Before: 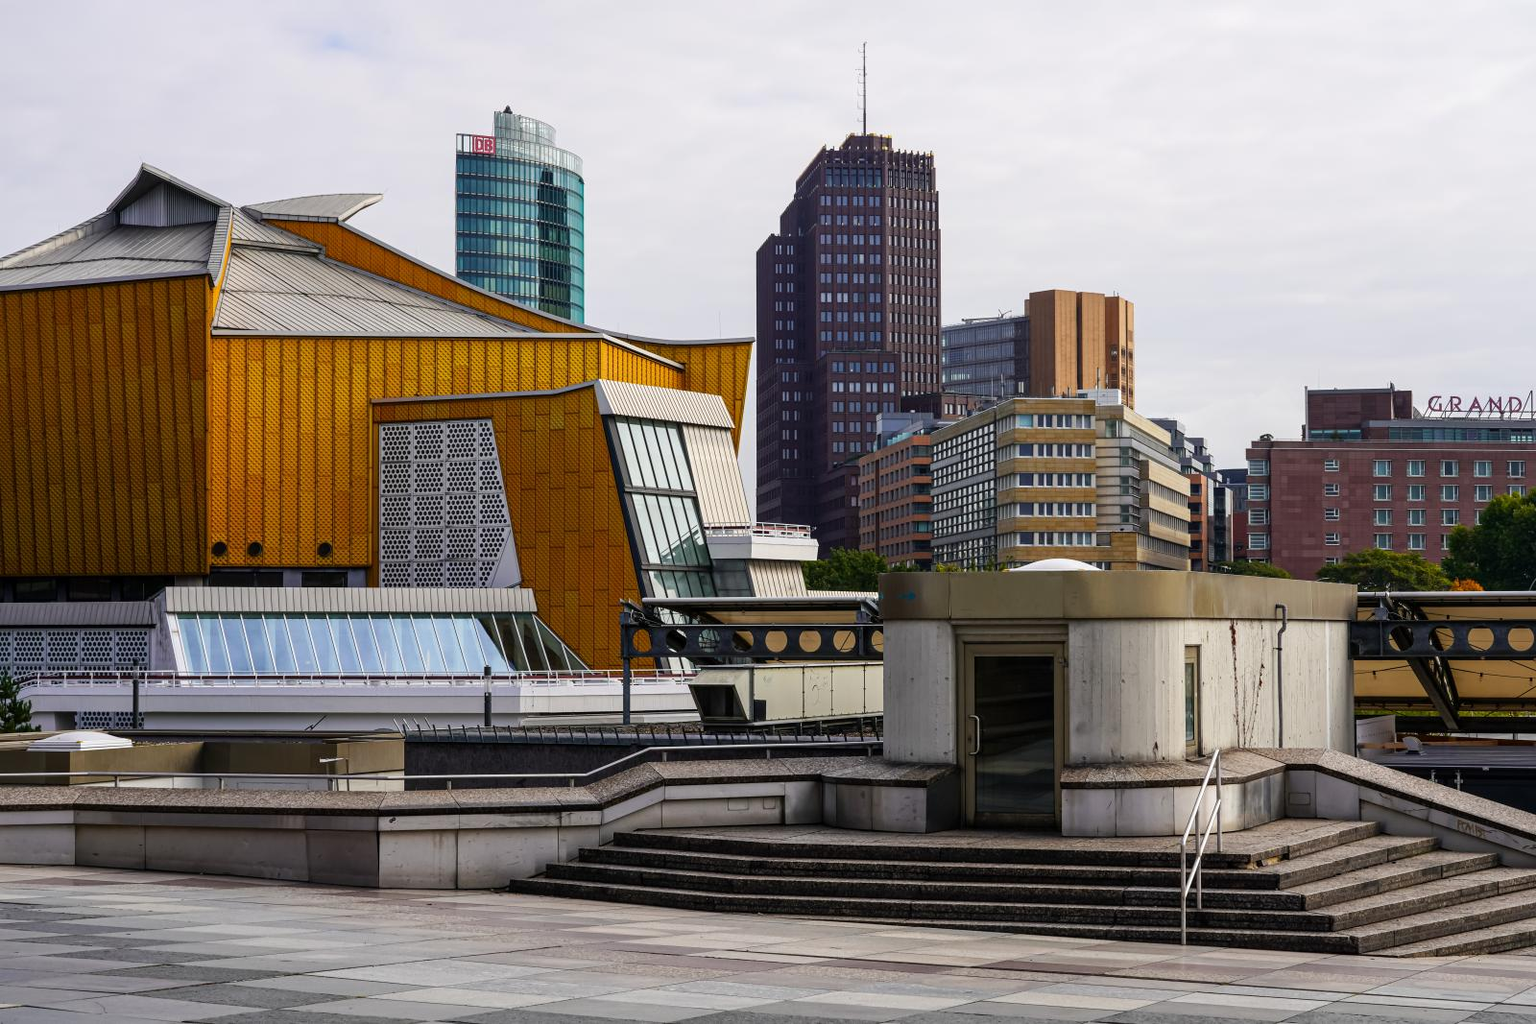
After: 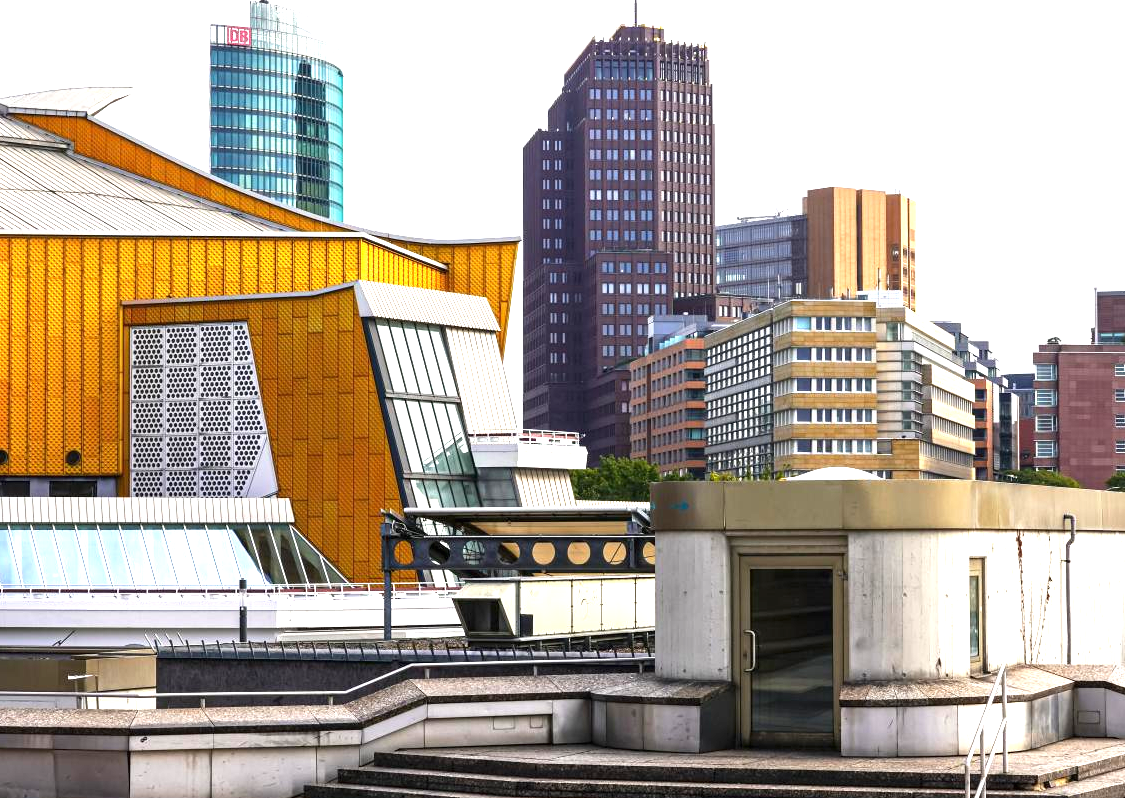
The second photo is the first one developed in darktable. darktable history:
crop and rotate: left 16.602%, top 10.788%, right 13.037%, bottom 14.371%
exposure: black level correction 0, exposure 1.439 EV, compensate exposure bias true, compensate highlight preservation false
